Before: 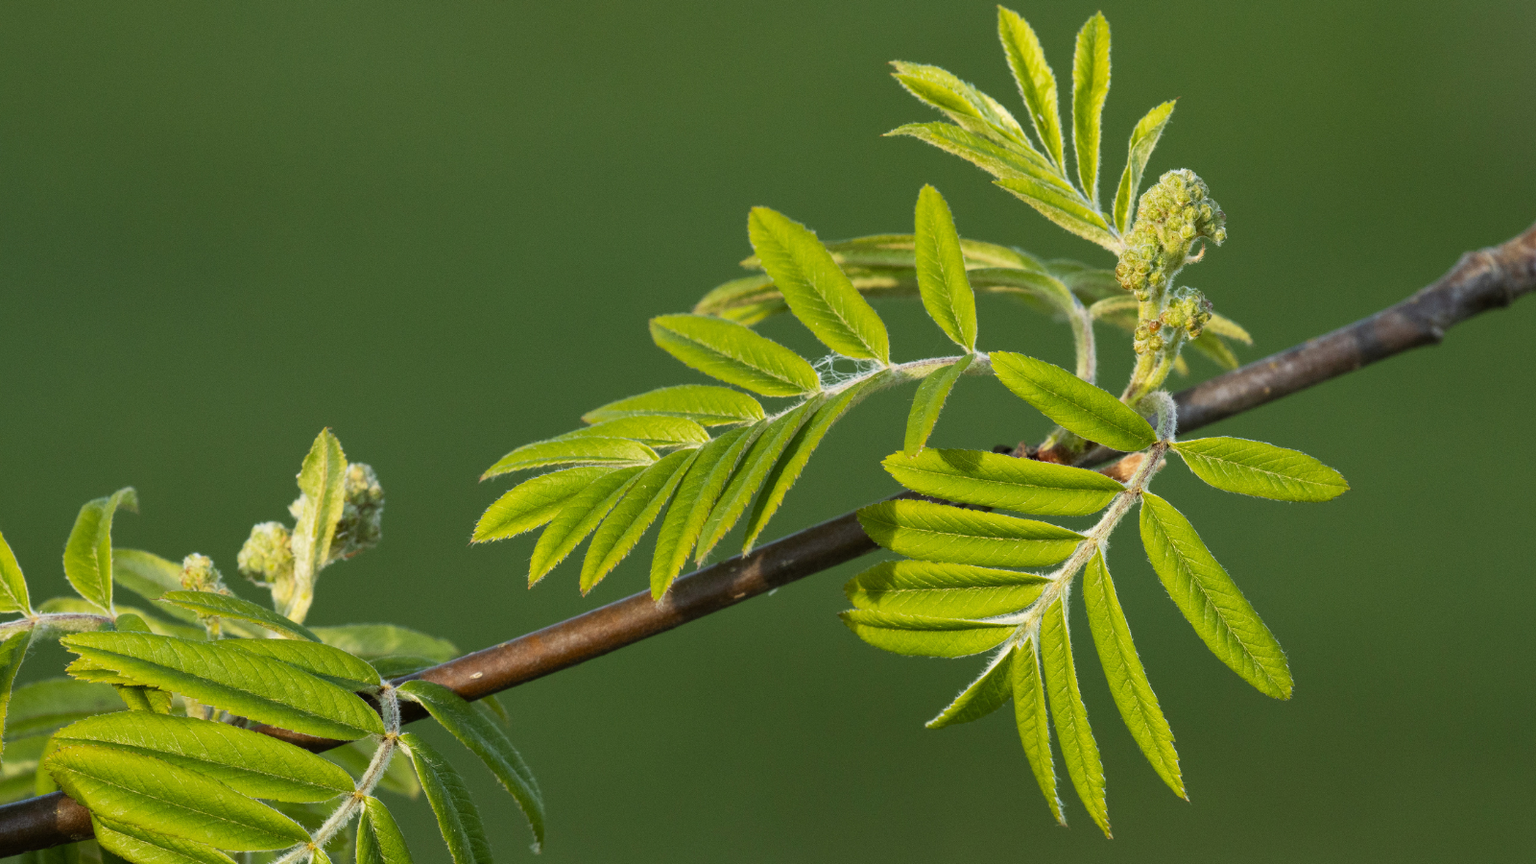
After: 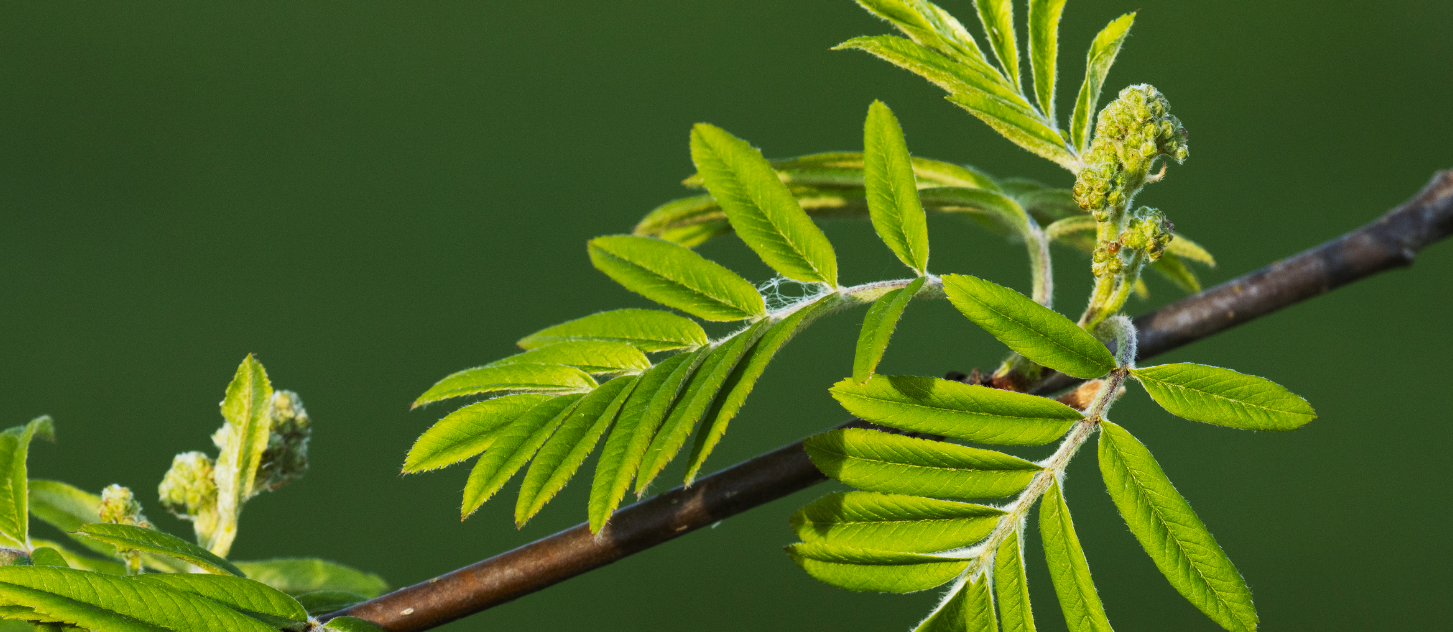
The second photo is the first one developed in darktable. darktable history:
white balance: red 0.967, blue 1.049
crop: left 5.596%, top 10.314%, right 3.534%, bottom 19.395%
tone curve: curves: ch0 [(0, 0) (0.003, 0.012) (0.011, 0.015) (0.025, 0.02) (0.044, 0.032) (0.069, 0.044) (0.1, 0.063) (0.136, 0.085) (0.177, 0.121) (0.224, 0.159) (0.277, 0.207) (0.335, 0.261) (0.399, 0.328) (0.468, 0.41) (0.543, 0.506) (0.623, 0.609) (0.709, 0.719) (0.801, 0.82) (0.898, 0.907) (1, 1)], preserve colors none
